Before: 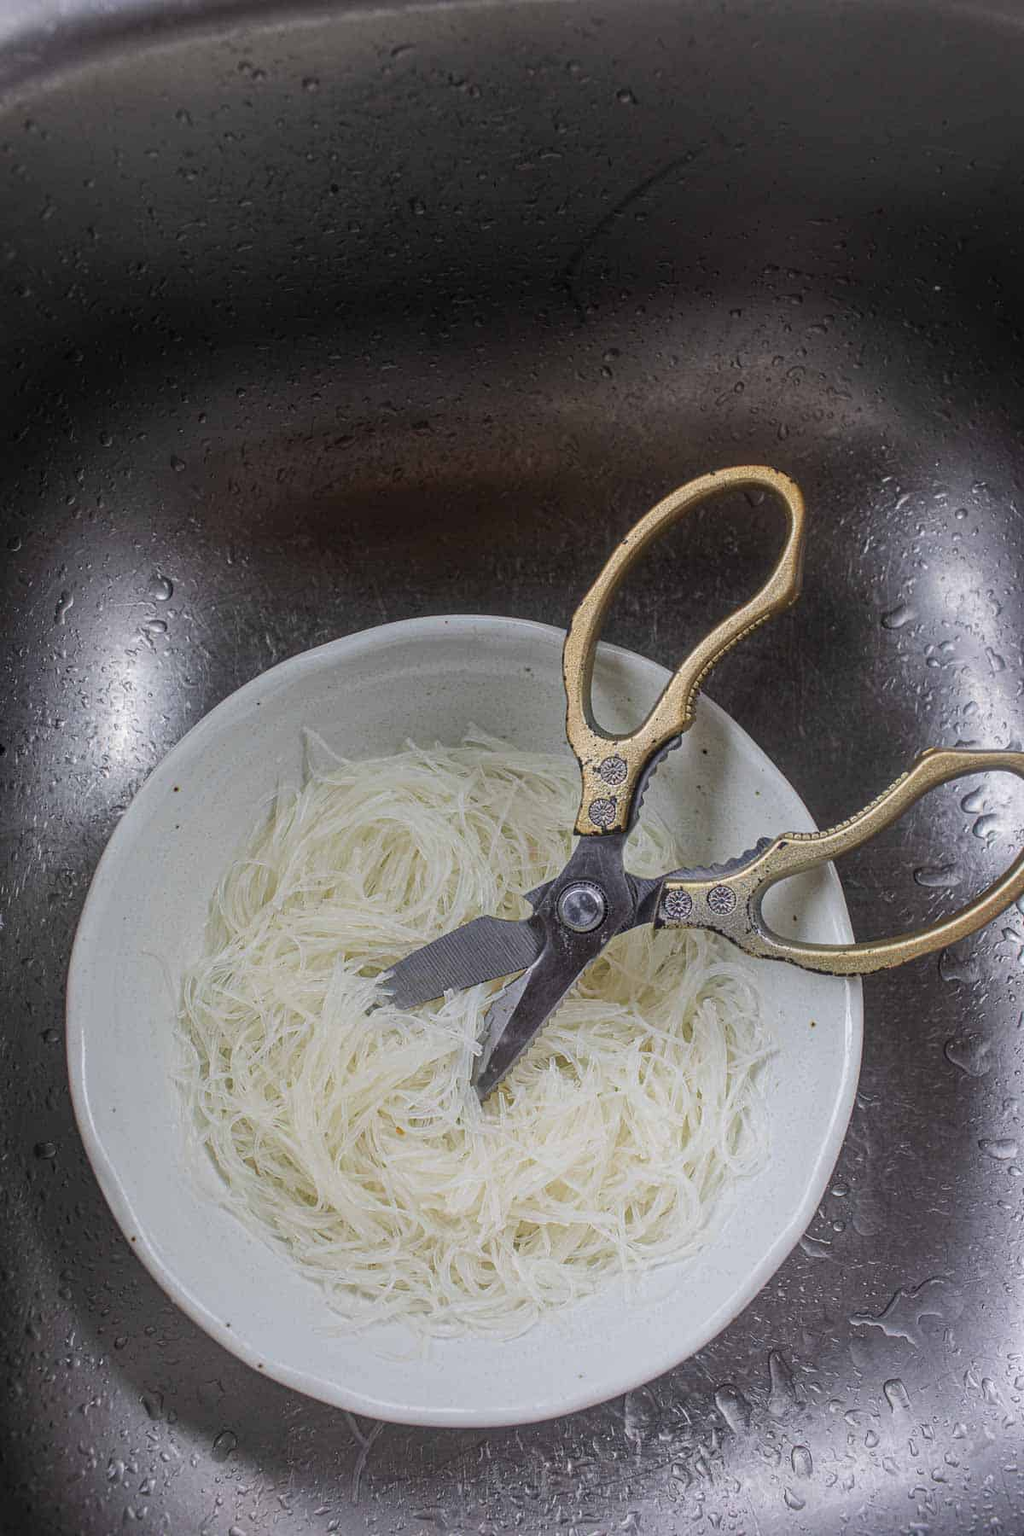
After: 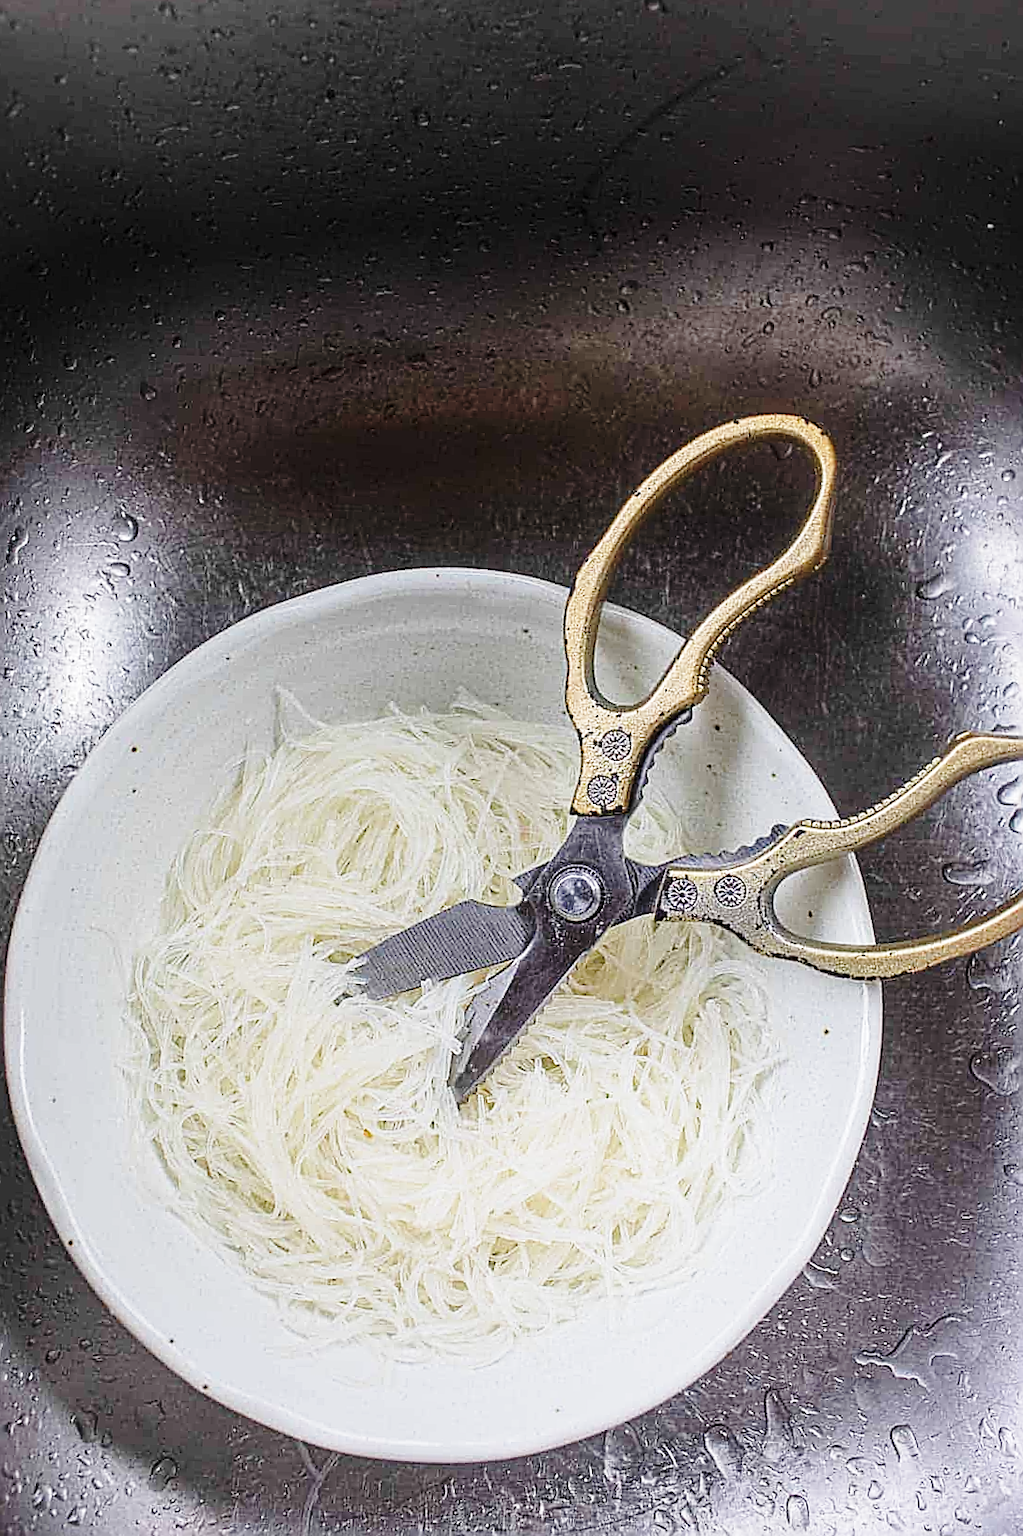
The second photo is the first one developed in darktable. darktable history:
sharpen: radius 1.637, amount 1.28
crop and rotate: angle -1.93°, left 3.089%, top 4.181%, right 1.581%, bottom 0.439%
base curve: curves: ch0 [(0, 0) (0.028, 0.03) (0.121, 0.232) (0.46, 0.748) (0.859, 0.968) (1, 1)], preserve colors none
